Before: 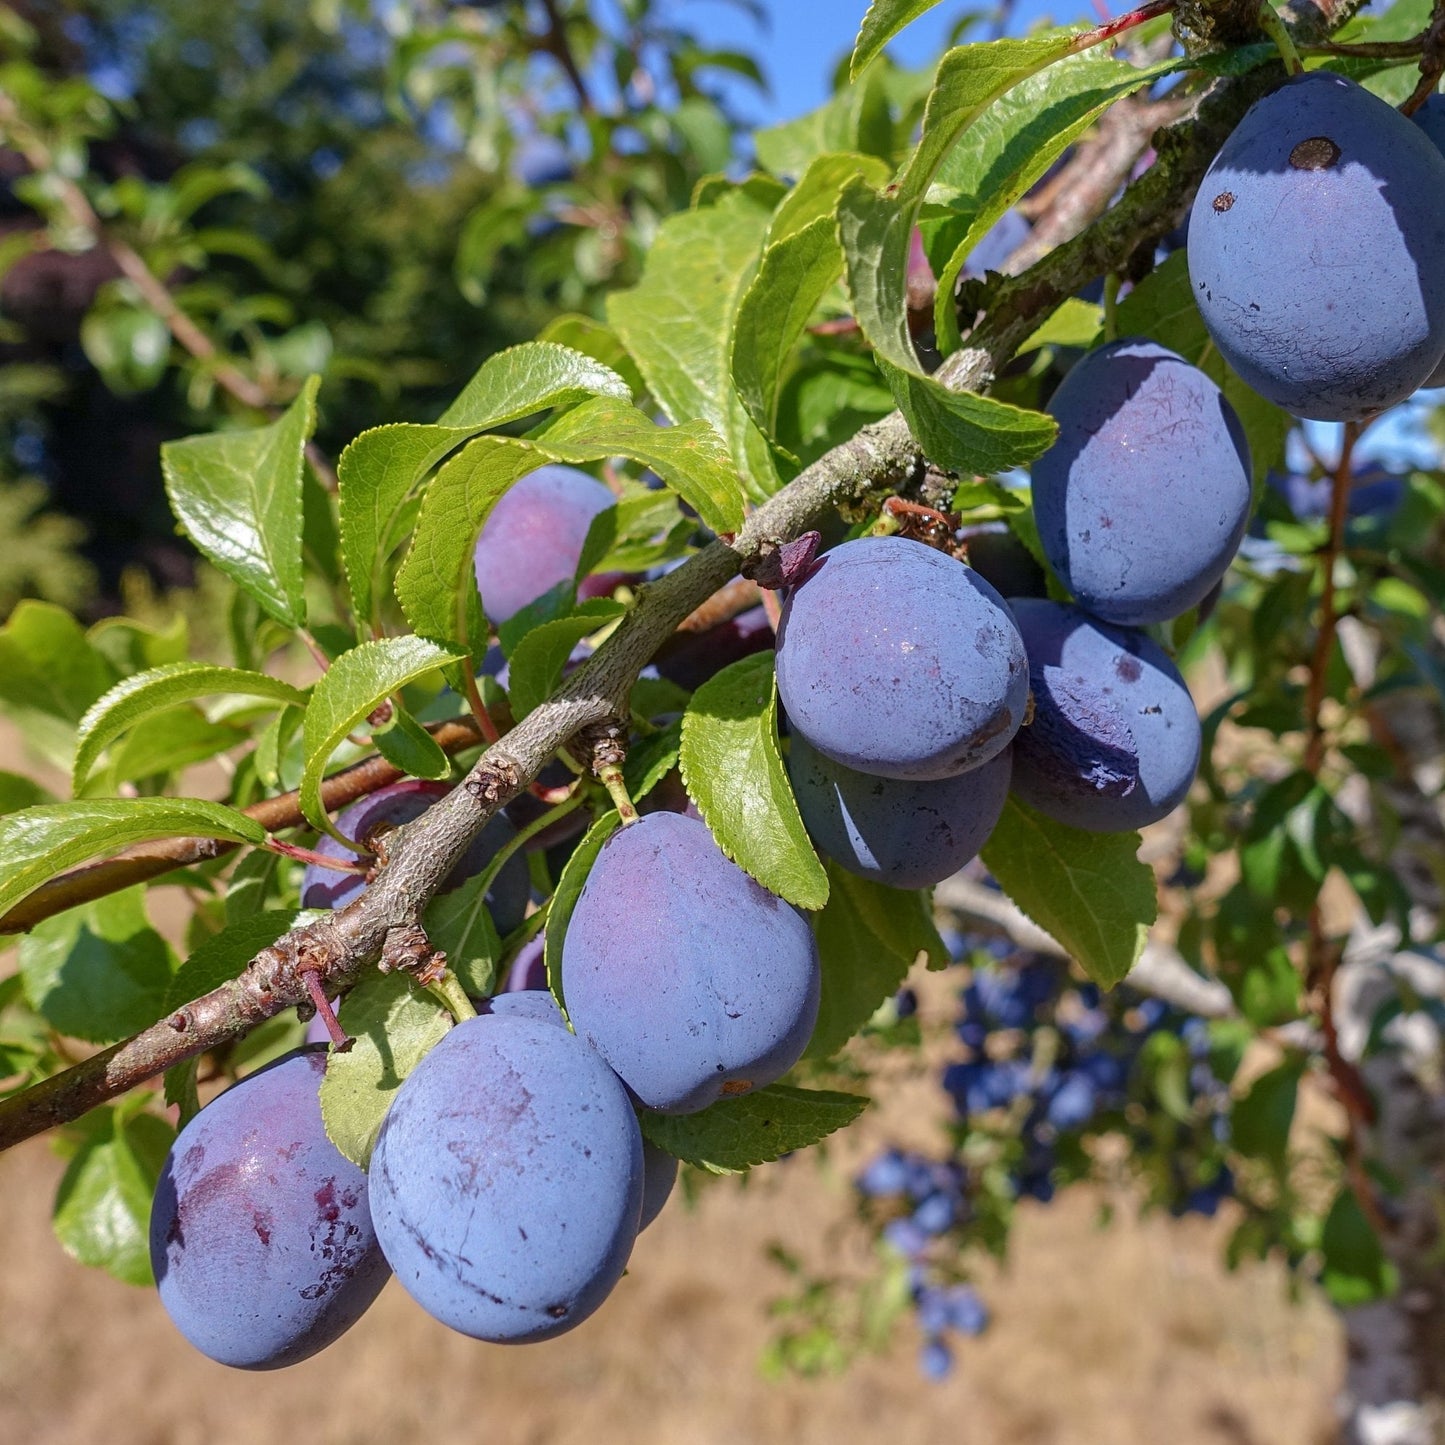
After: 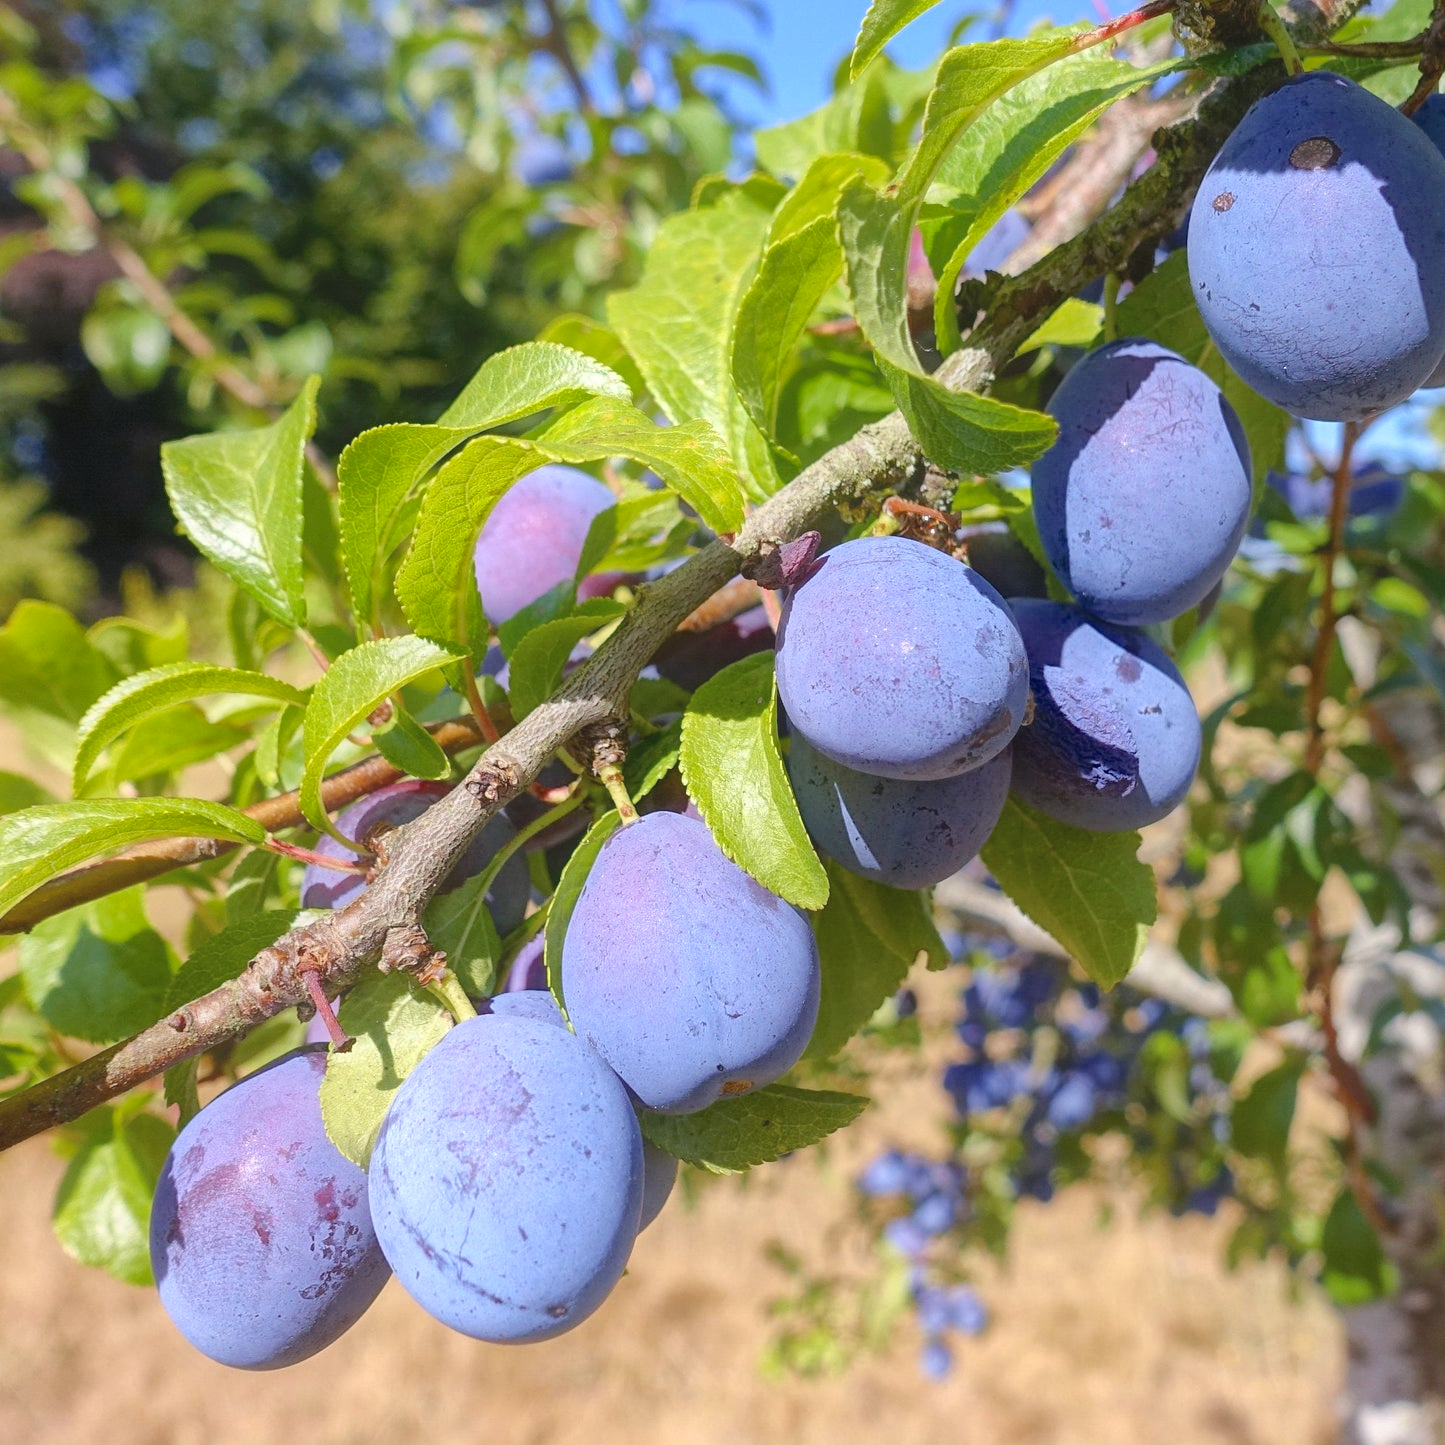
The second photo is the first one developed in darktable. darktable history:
color balance rgb: linear chroma grading › shadows -8%, linear chroma grading › global chroma 10%, perceptual saturation grading › global saturation 2%, perceptual saturation grading › highlights -2%, perceptual saturation grading › mid-tones 4%, perceptual saturation grading › shadows 8%, perceptual brilliance grading › global brilliance 2%, perceptual brilliance grading › highlights -4%, global vibrance 16%, saturation formula JzAzBz (2021)
global tonemap: drago (1, 100), detail 1
contrast equalizer: octaves 7, y [[0.6 ×6], [0.55 ×6], [0 ×6], [0 ×6], [0 ×6]], mix -1
